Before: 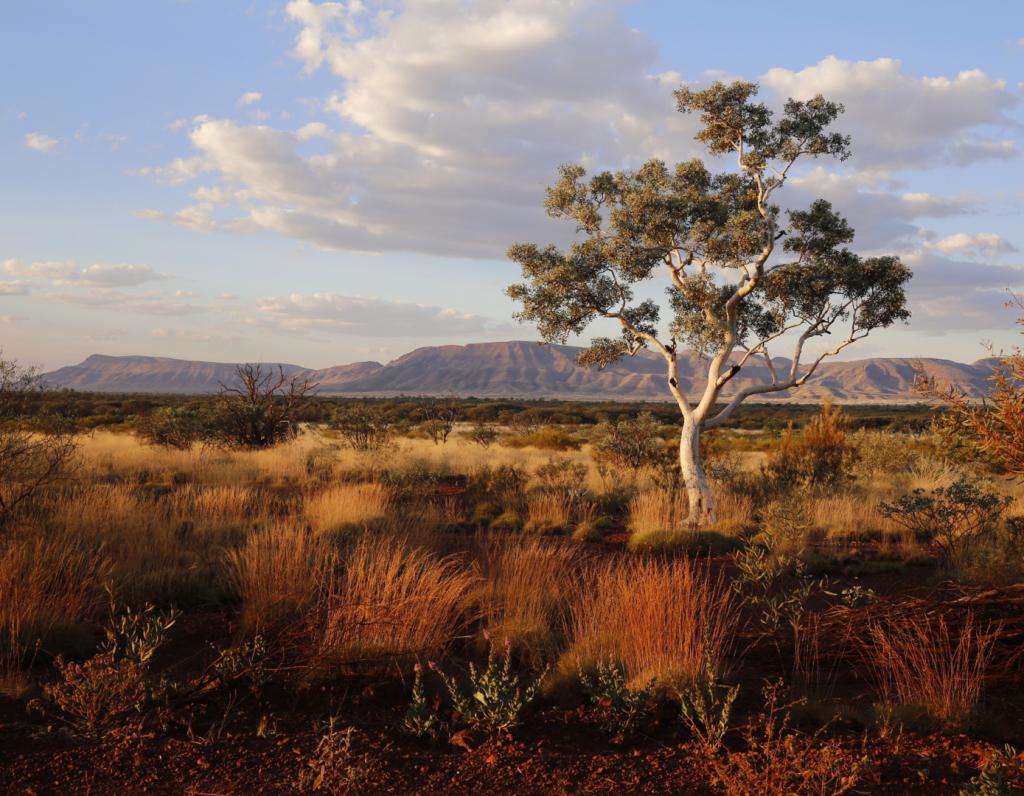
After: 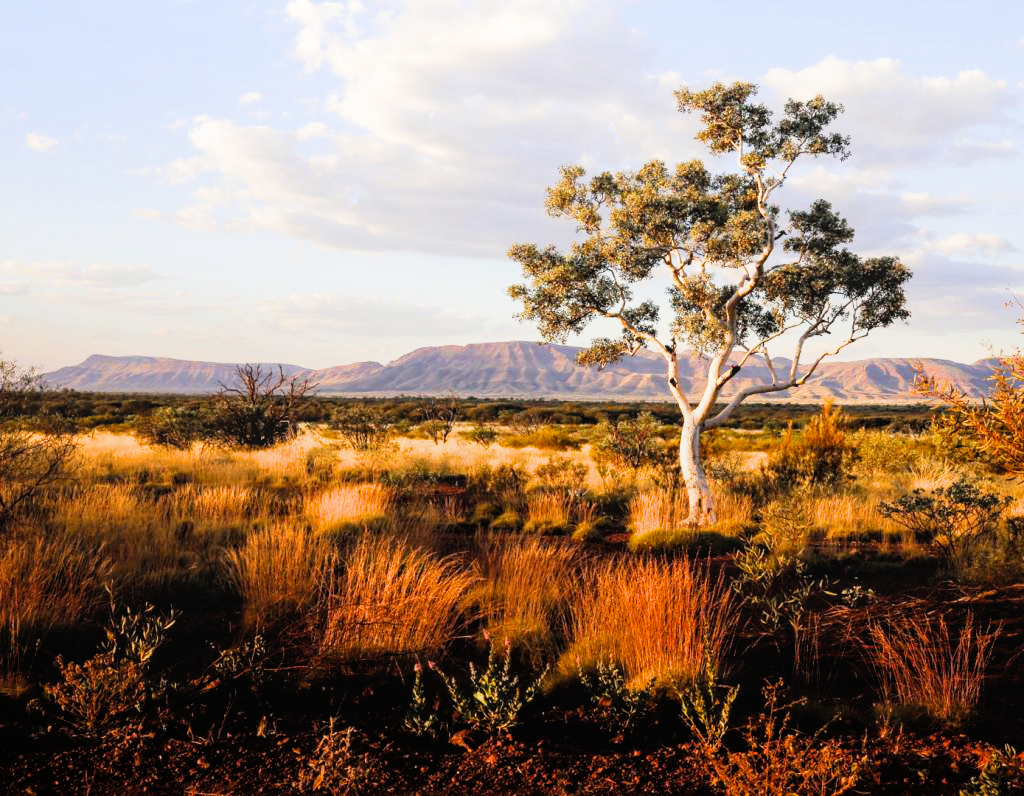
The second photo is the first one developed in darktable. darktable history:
local contrast: detail 110%
color balance rgb: perceptual saturation grading › global saturation 20%, global vibrance 20%
filmic rgb: black relative exposure -5 EV, white relative exposure 3.5 EV, hardness 3.19, contrast 1.4, highlights saturation mix -50%
exposure: black level correction 0, exposure 1.1 EV, compensate highlight preservation false
